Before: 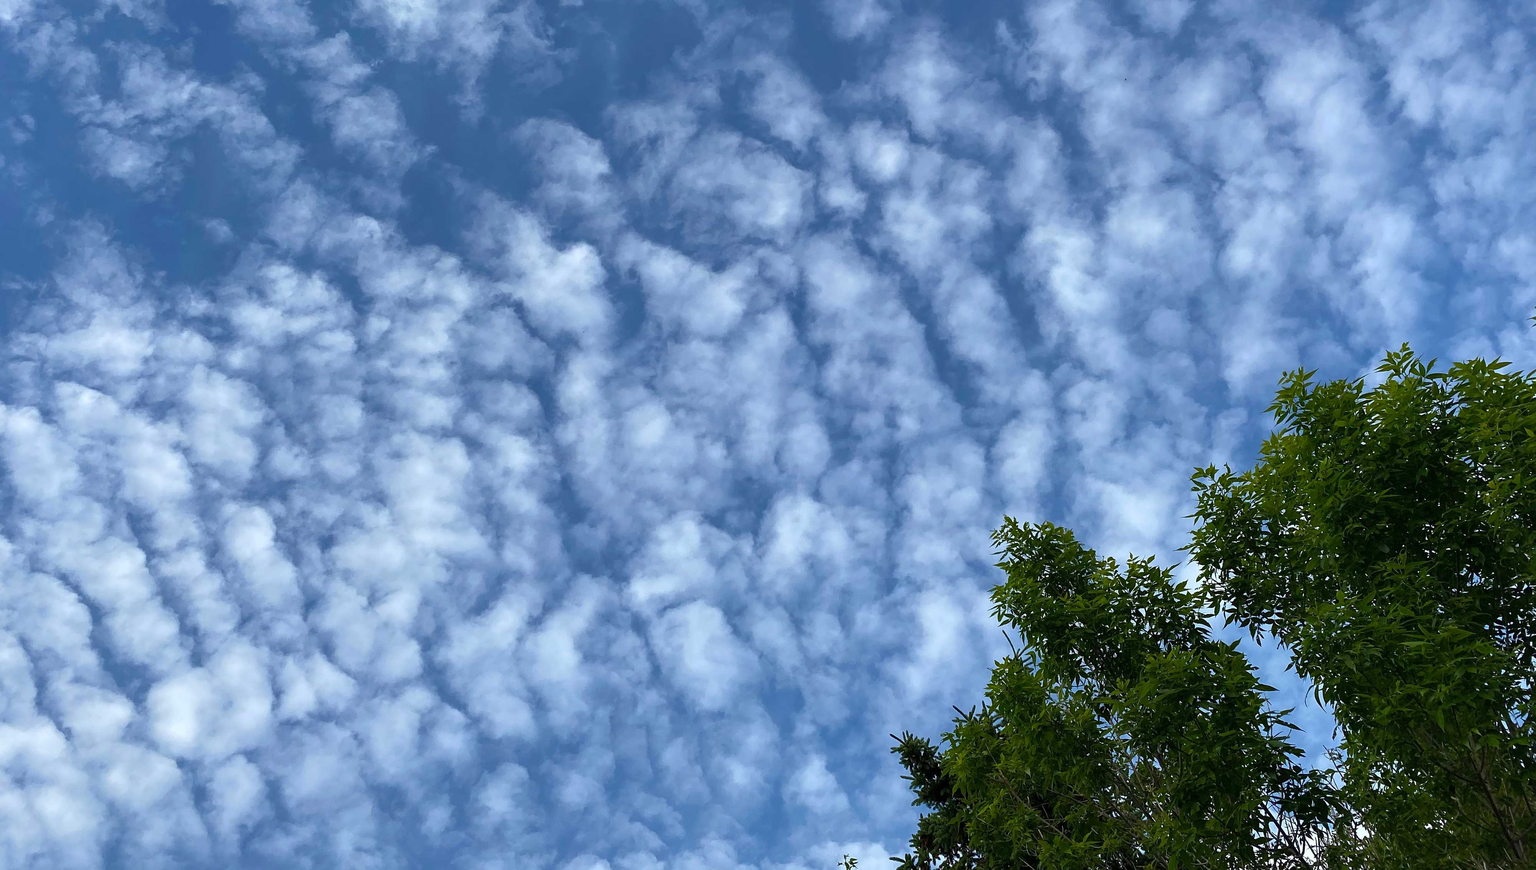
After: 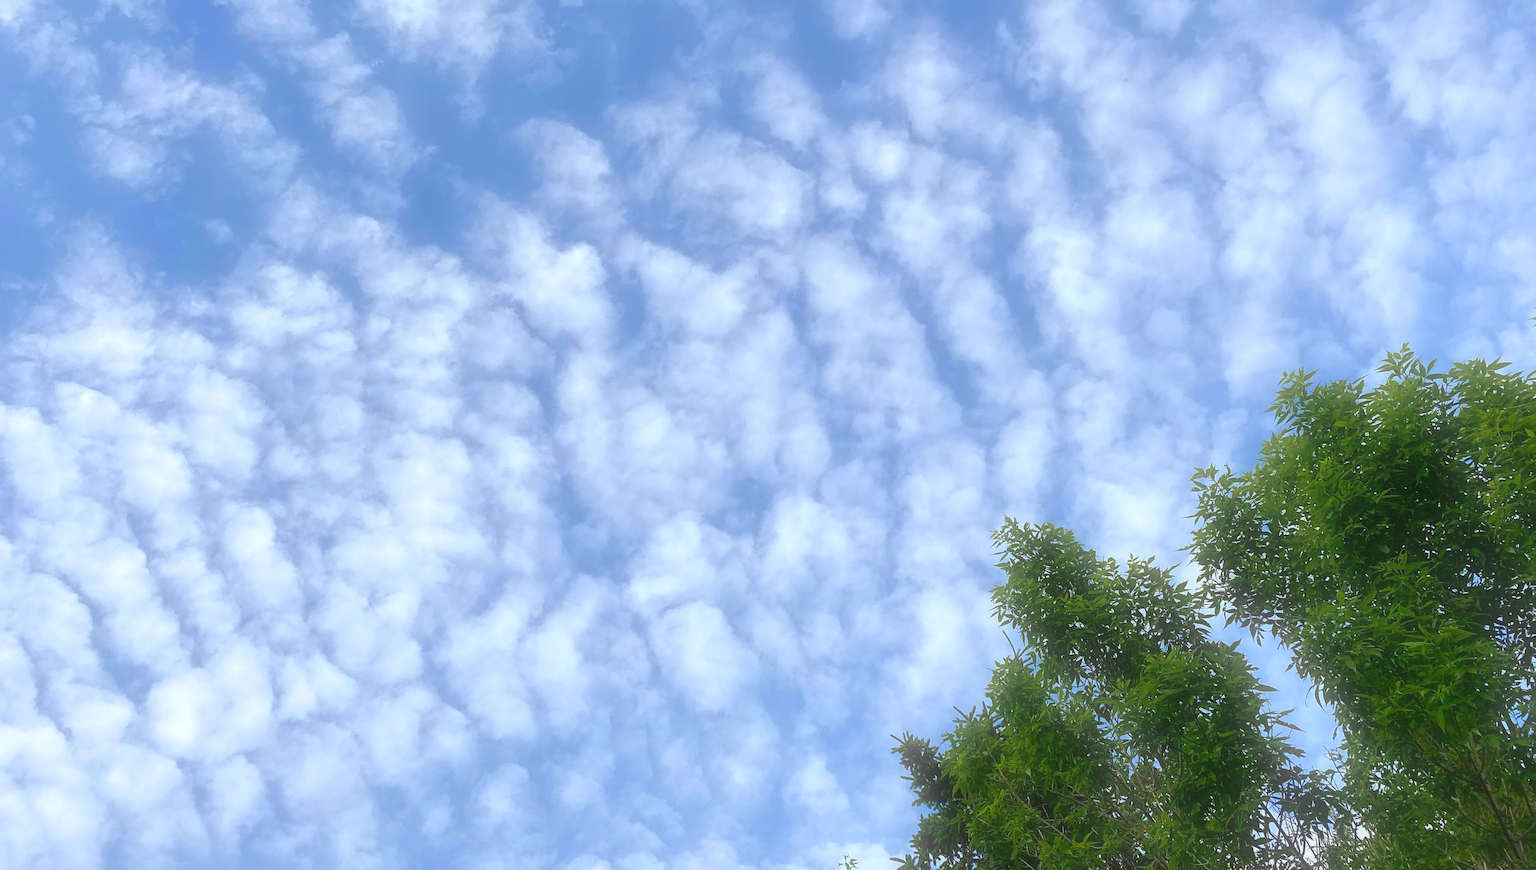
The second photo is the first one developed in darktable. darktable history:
levels: levels [0, 0.397, 0.955]
soften: size 60.24%, saturation 65.46%, brightness 0.506 EV, mix 25.7%
